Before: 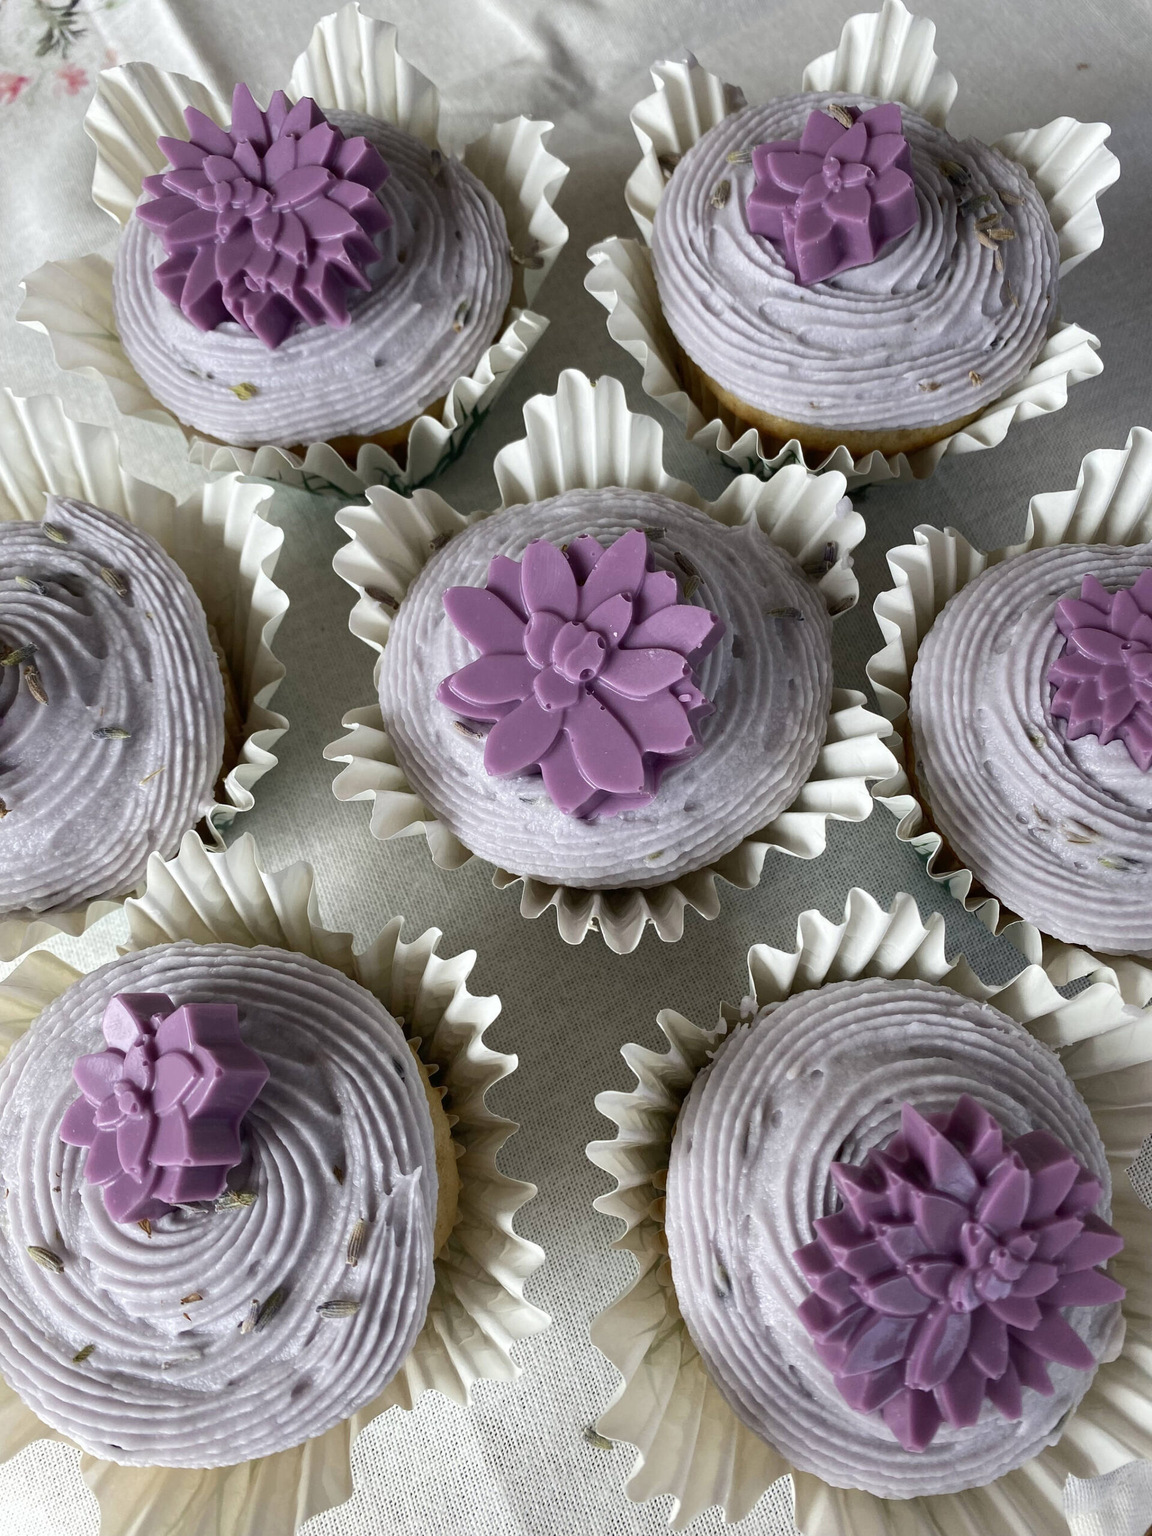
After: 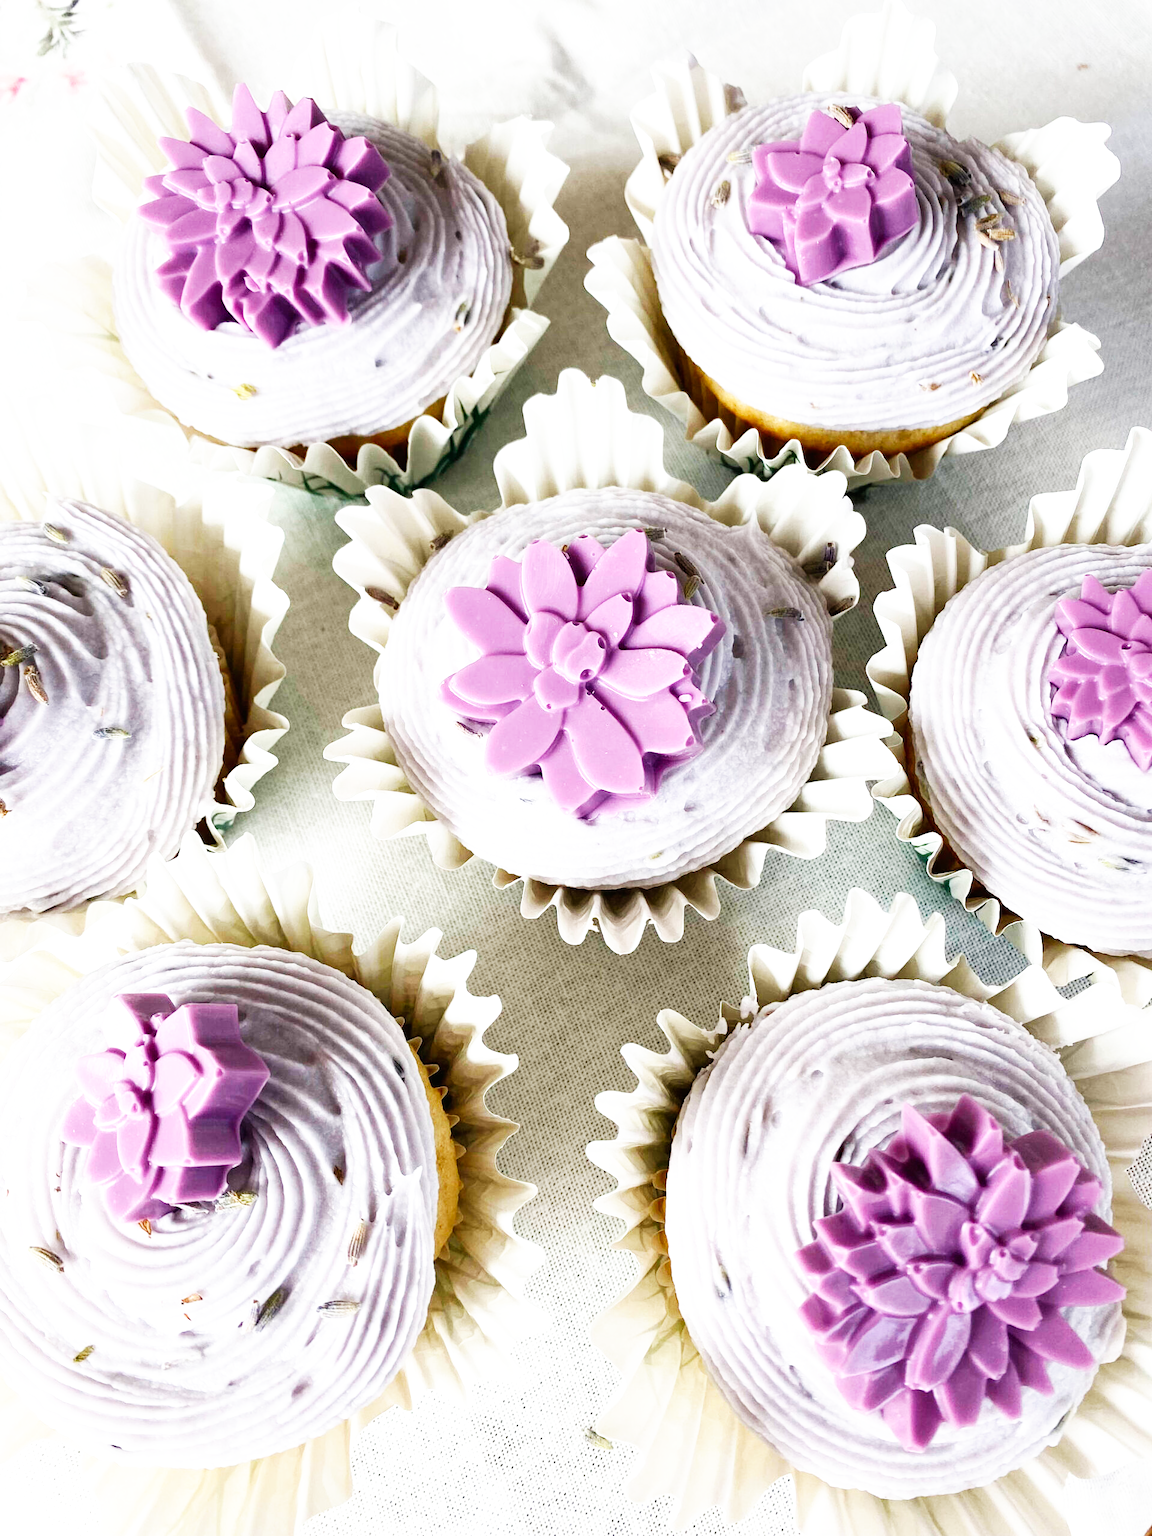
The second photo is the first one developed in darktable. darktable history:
base curve: curves: ch0 [(0, 0) (0.007, 0.004) (0.027, 0.03) (0.046, 0.07) (0.207, 0.54) (0.442, 0.872) (0.673, 0.972) (1, 1)], preserve colors none
tone equalizer: edges refinement/feathering 500, mask exposure compensation -1.57 EV, preserve details no
exposure: black level correction 0, exposure 0.697 EV, compensate exposure bias true, compensate highlight preservation false
